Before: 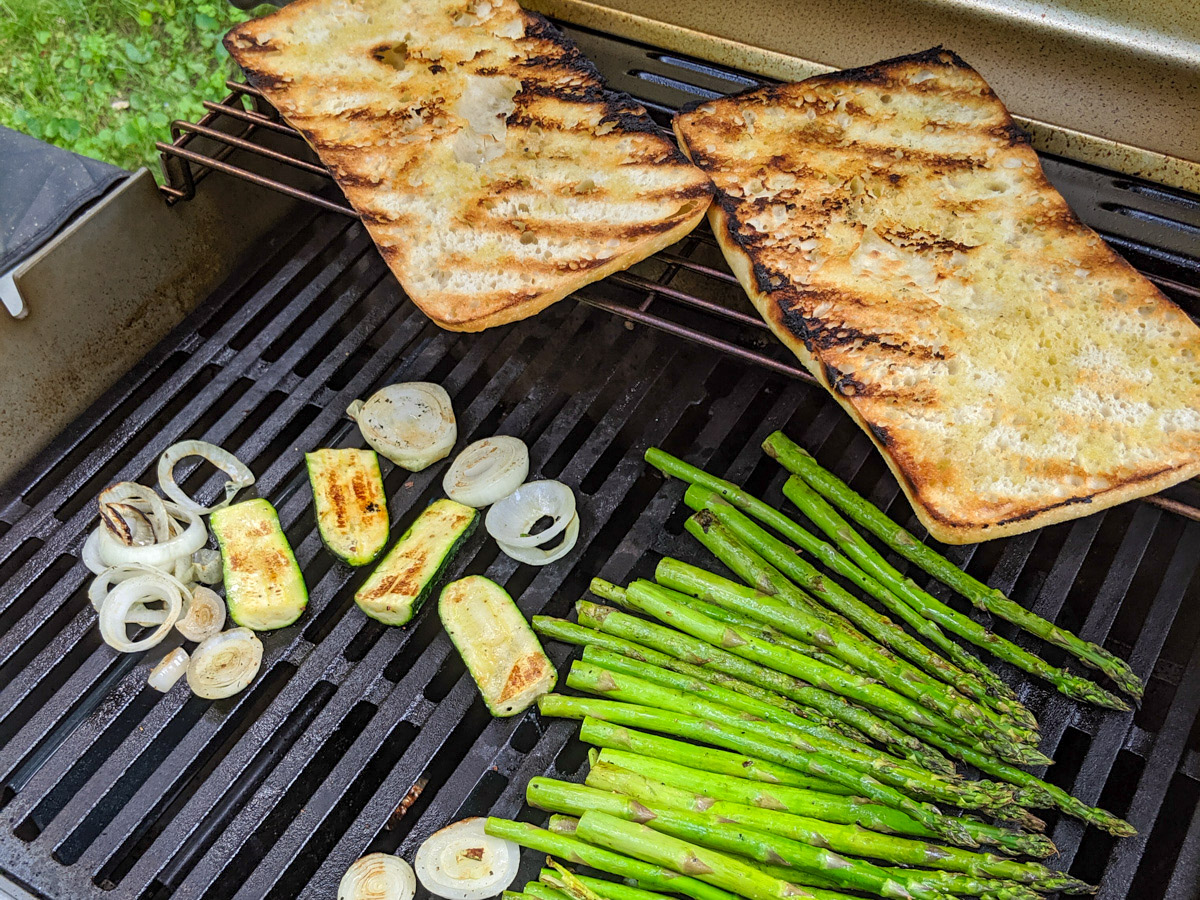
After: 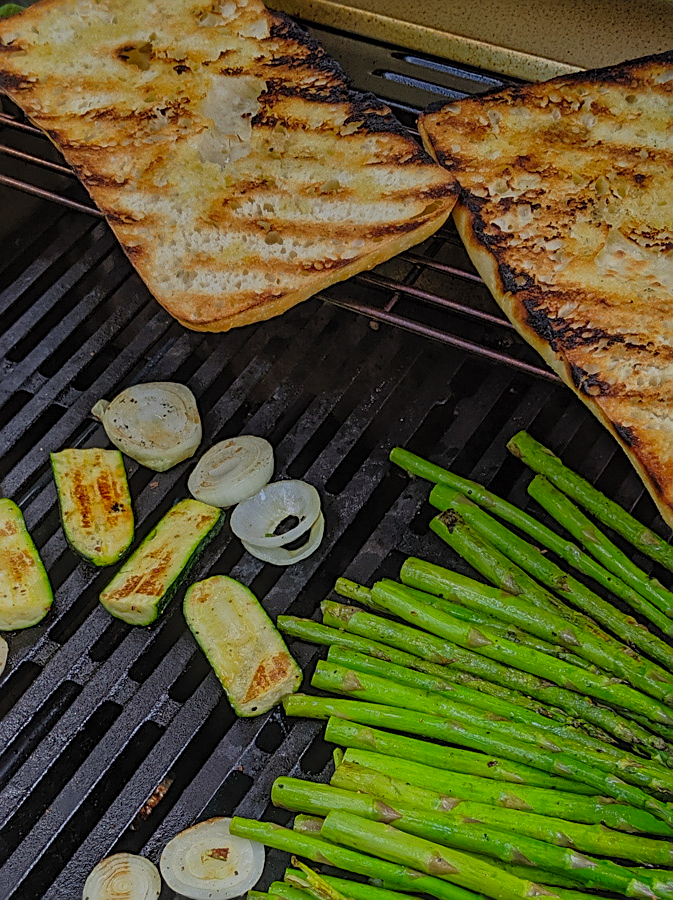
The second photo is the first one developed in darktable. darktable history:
crop: left 21.302%, right 22.545%
sharpen: on, module defaults
tone equalizer: -8 EV -1.97 EV, -7 EV -1.99 EV, -6 EV -1.99 EV, -5 EV -1.96 EV, -4 EV -1.98 EV, -3 EV -1.97 EV, -2 EV -2 EV, -1 EV -1.61 EV, +0 EV -1.99 EV, edges refinement/feathering 500, mask exposure compensation -1.57 EV, preserve details no
exposure: exposure 0.132 EV, compensate exposure bias true, compensate highlight preservation false
contrast brightness saturation: contrast 0.068, brightness 0.175, saturation 0.417
